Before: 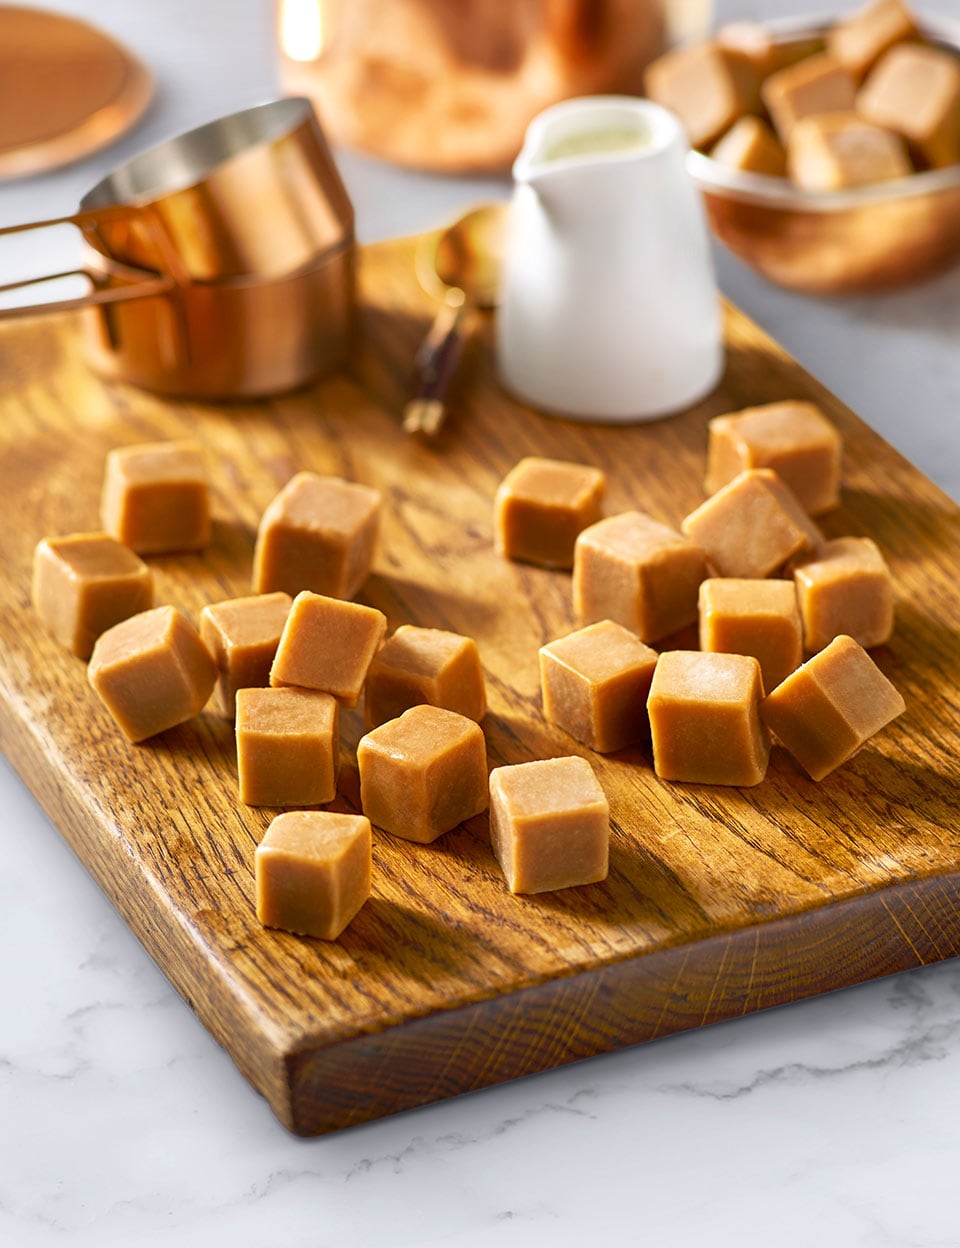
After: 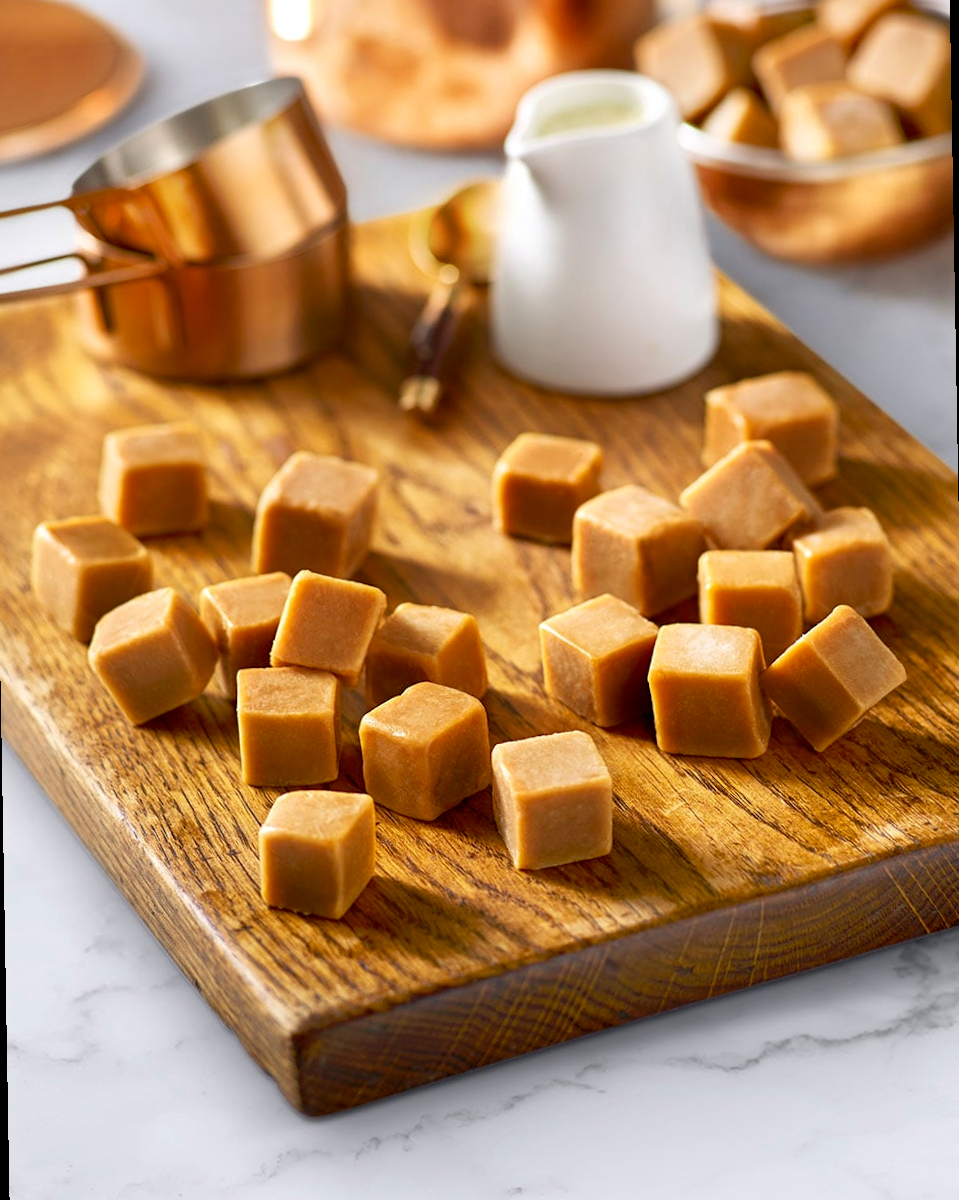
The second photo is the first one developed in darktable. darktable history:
tone equalizer: on, module defaults
exposure: black level correction 0.005, exposure 0.001 EV, compensate highlight preservation false
rotate and perspective: rotation -1°, crop left 0.011, crop right 0.989, crop top 0.025, crop bottom 0.975
